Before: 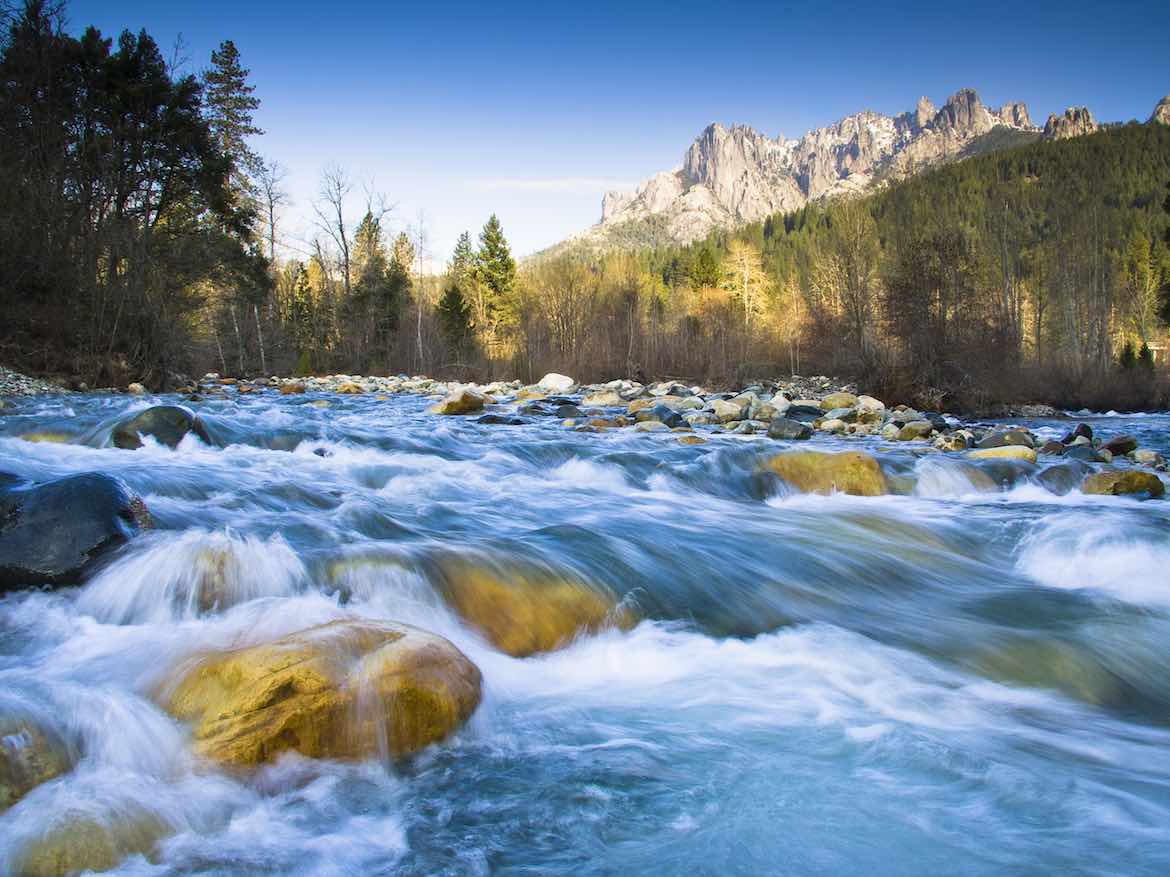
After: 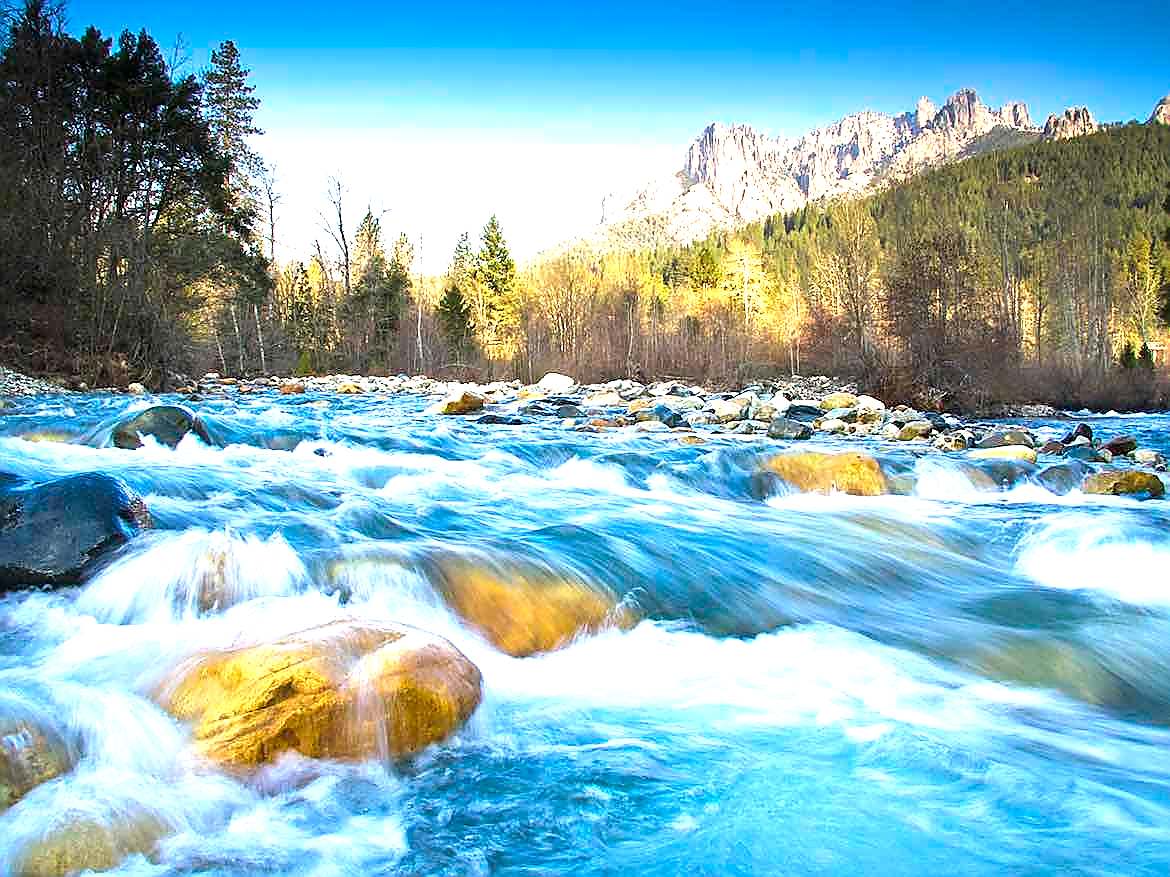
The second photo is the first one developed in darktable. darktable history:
exposure: black level correction 0, exposure 1.1 EV, compensate highlight preservation false
sharpen: radius 1.4, amount 1.25, threshold 0.7
